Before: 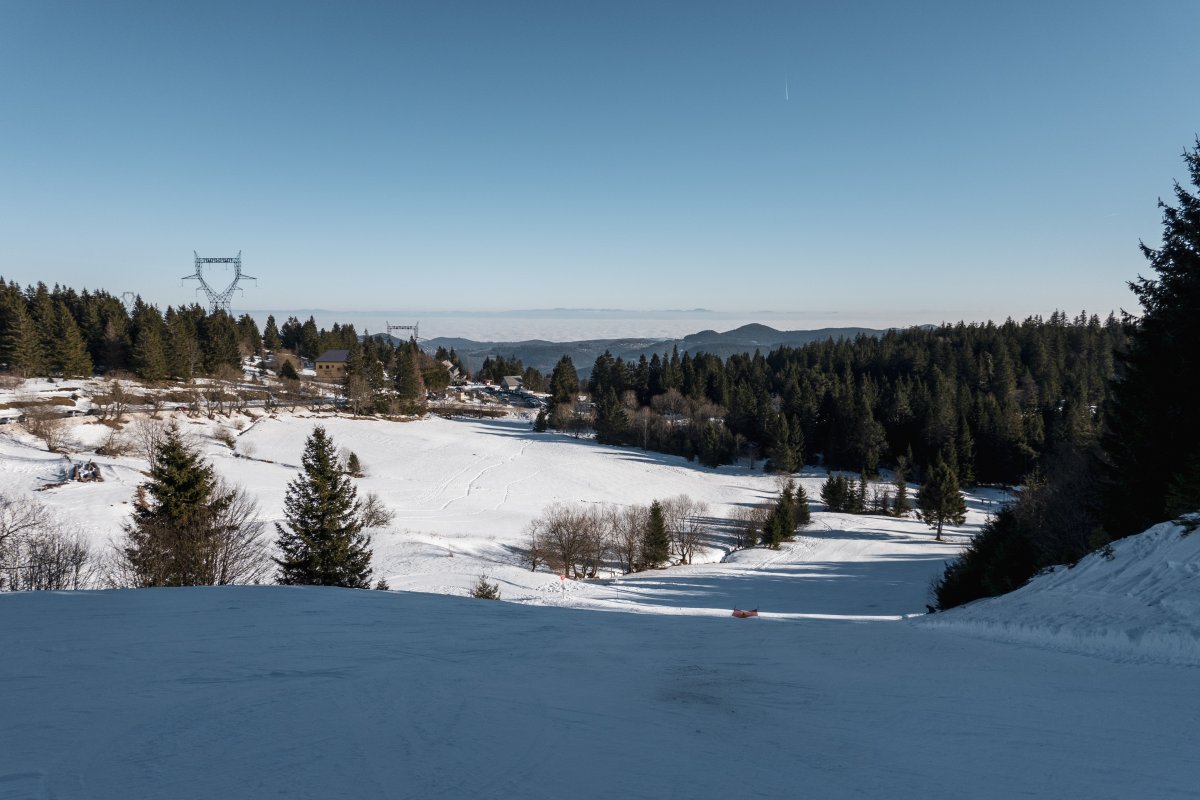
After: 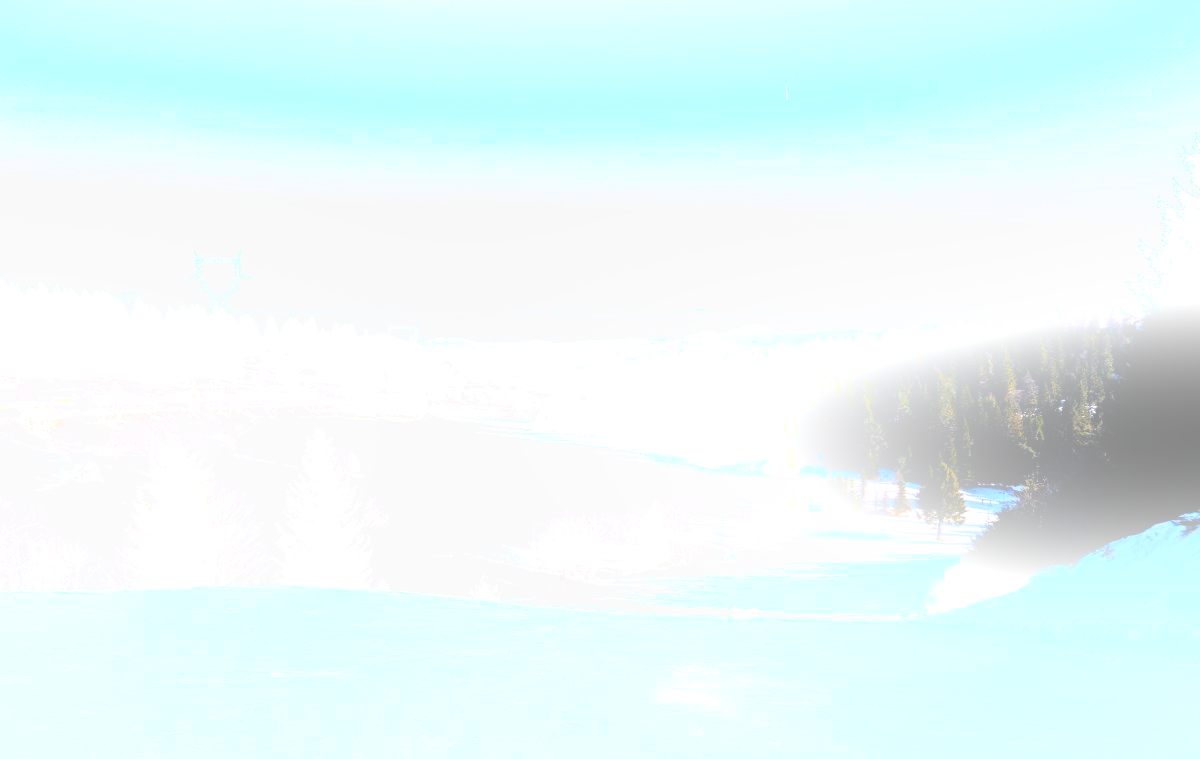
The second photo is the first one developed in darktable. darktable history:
exposure: exposure 1 EV, compensate highlight preservation false
bloom: size 25%, threshold 5%, strength 90%
crop and rotate: top 0%, bottom 5.097%
contrast brightness saturation: contrast 0.2, brightness 0.16, saturation 0.22
filmic rgb: black relative exposure -8.2 EV, white relative exposure 2.2 EV, threshold 3 EV, hardness 7.11, latitude 85.74%, contrast 1.696, highlights saturation mix -4%, shadows ↔ highlights balance -2.69%, color science v5 (2021), contrast in shadows safe, contrast in highlights safe, enable highlight reconstruction true
levels: levels [0, 0.397, 0.955]
graduated density: hue 238.83°, saturation 50%
